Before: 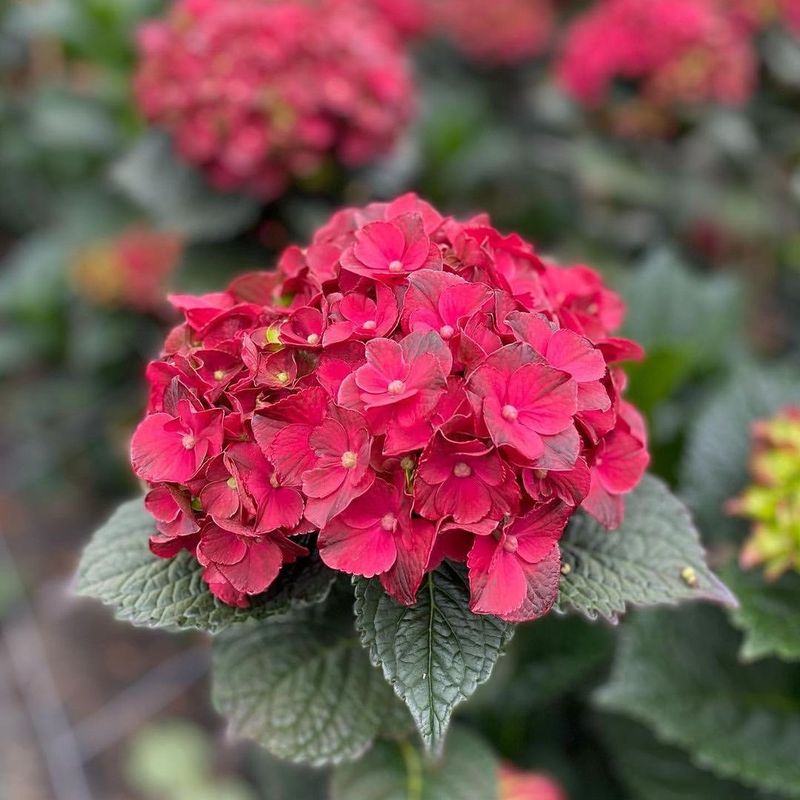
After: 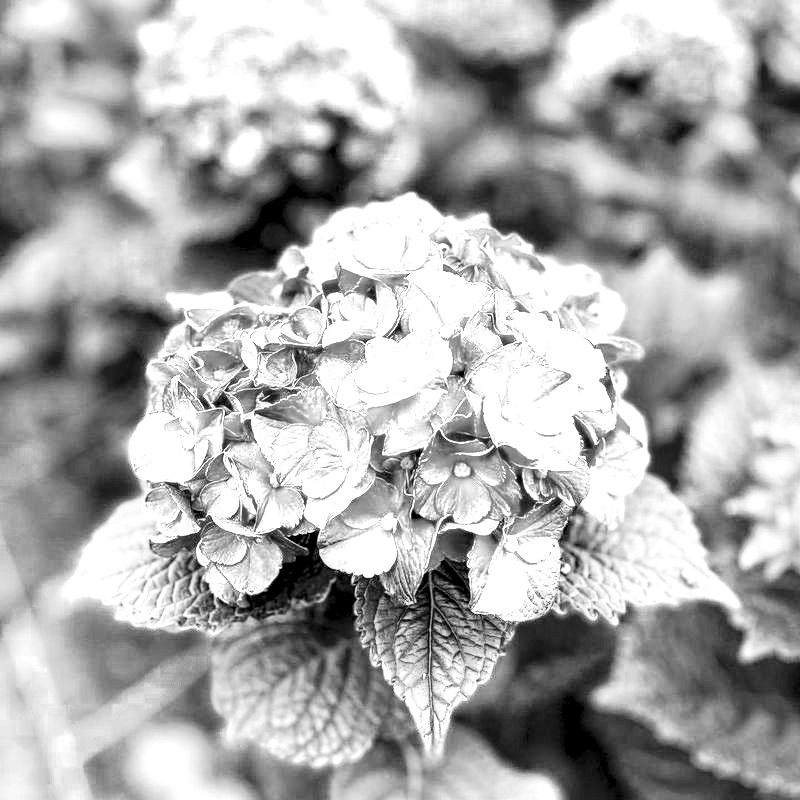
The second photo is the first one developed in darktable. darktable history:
local contrast: detail 150%
color zones: curves: ch0 [(0, 0.613) (0.01, 0.613) (0.245, 0.448) (0.498, 0.529) (0.642, 0.665) (0.879, 0.777) (0.99, 0.613)]; ch1 [(0, 0) (0.143, 0) (0.286, 0) (0.429, 0) (0.571, 0) (0.714, 0) (0.857, 0)], mix 33.99%
exposure: black level correction 0.001, exposure 0.499 EV, compensate exposure bias true, compensate highlight preservation false
tone curve: curves: ch0 [(0, 0) (0.003, 0.003) (0.011, 0.013) (0.025, 0.029) (0.044, 0.052) (0.069, 0.081) (0.1, 0.116) (0.136, 0.158) (0.177, 0.207) (0.224, 0.268) (0.277, 0.373) (0.335, 0.465) (0.399, 0.565) (0.468, 0.674) (0.543, 0.79) (0.623, 0.853) (0.709, 0.918) (0.801, 0.956) (0.898, 0.977) (1, 1)], preserve colors none
color balance rgb: perceptual saturation grading › global saturation 25.664%, perceptual saturation grading › highlights -50.28%, perceptual saturation grading › shadows 30.14%, global vibrance 9.564%
